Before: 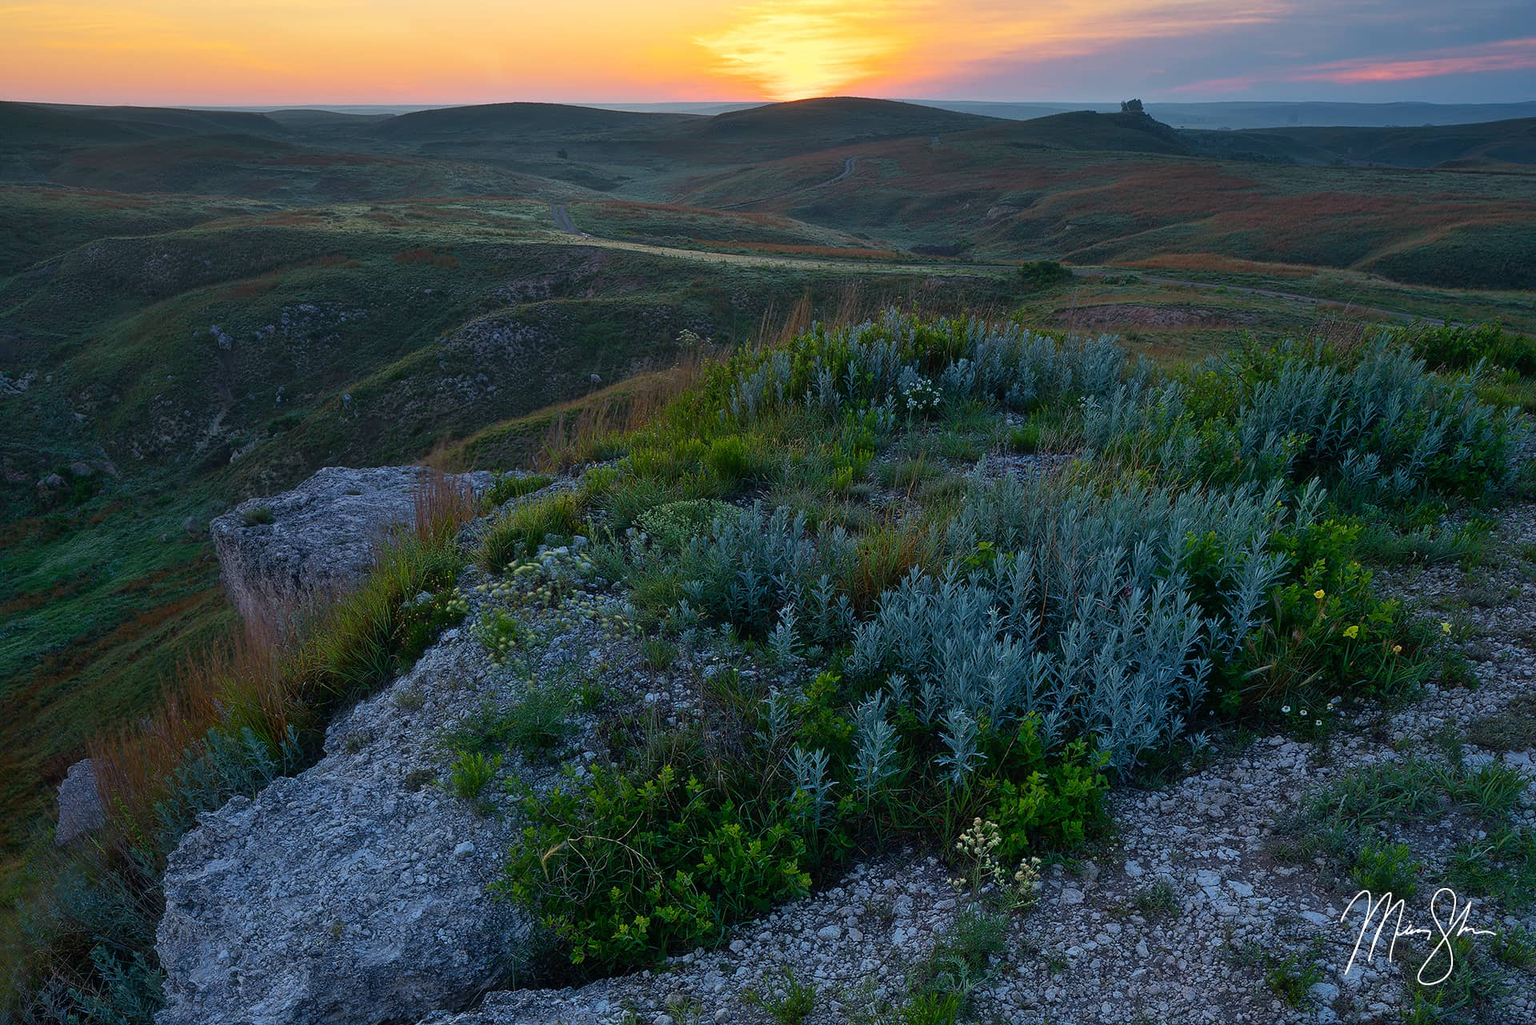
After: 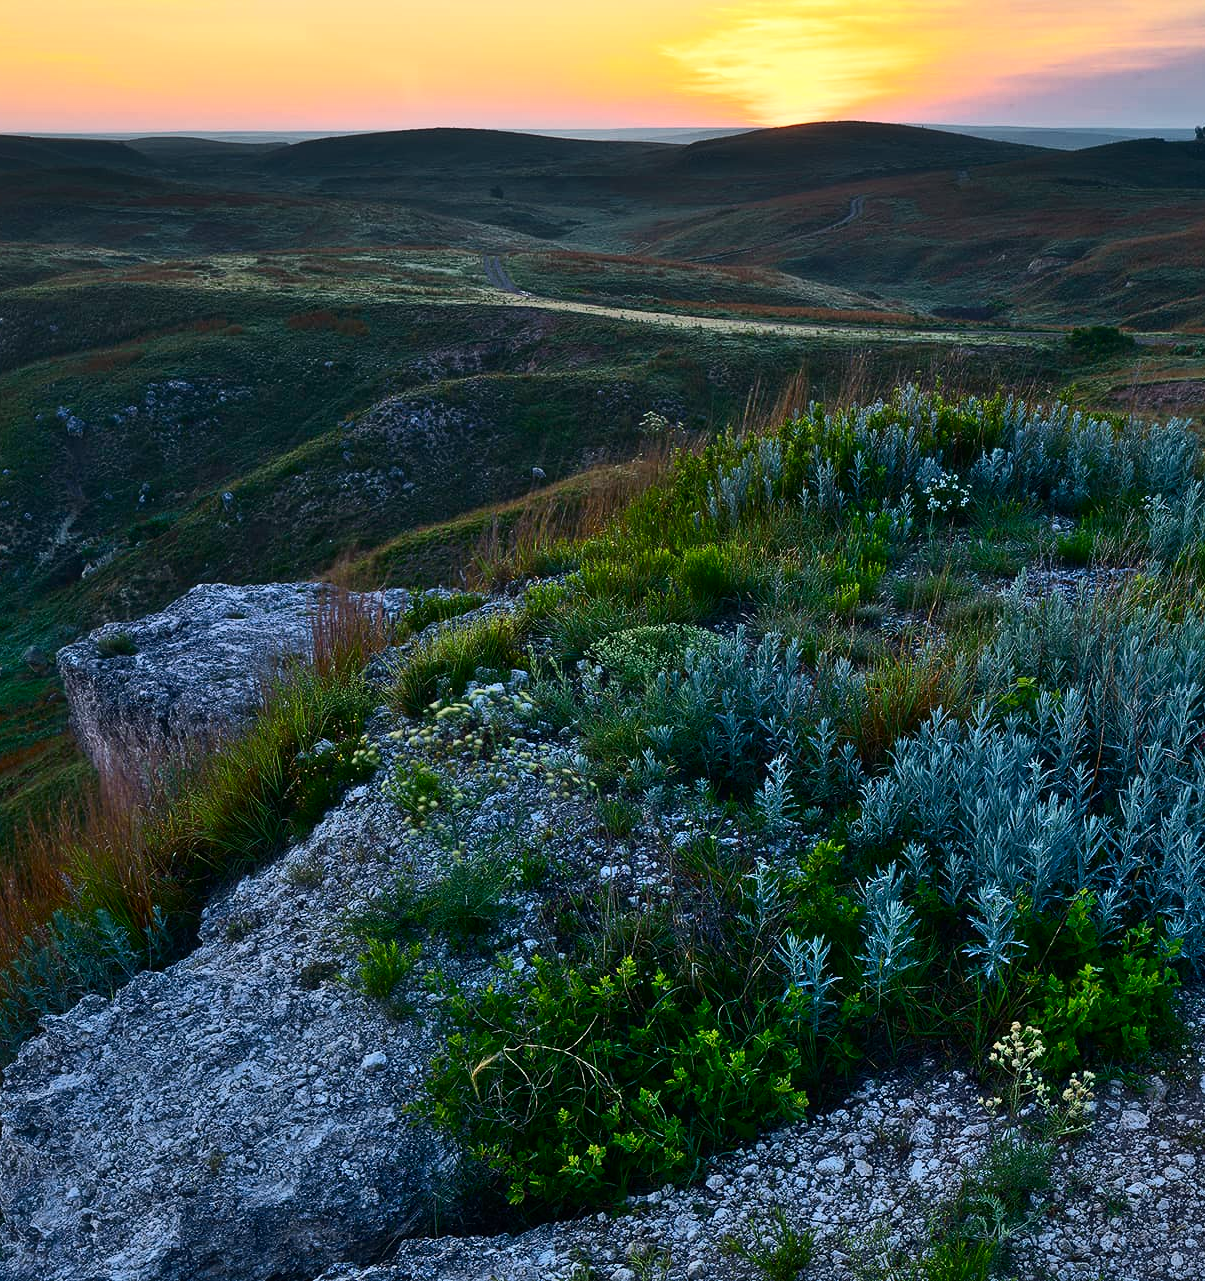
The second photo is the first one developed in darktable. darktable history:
contrast brightness saturation: contrast 0.285
crop: left 10.769%, right 26.437%
shadows and highlights: soften with gaussian
